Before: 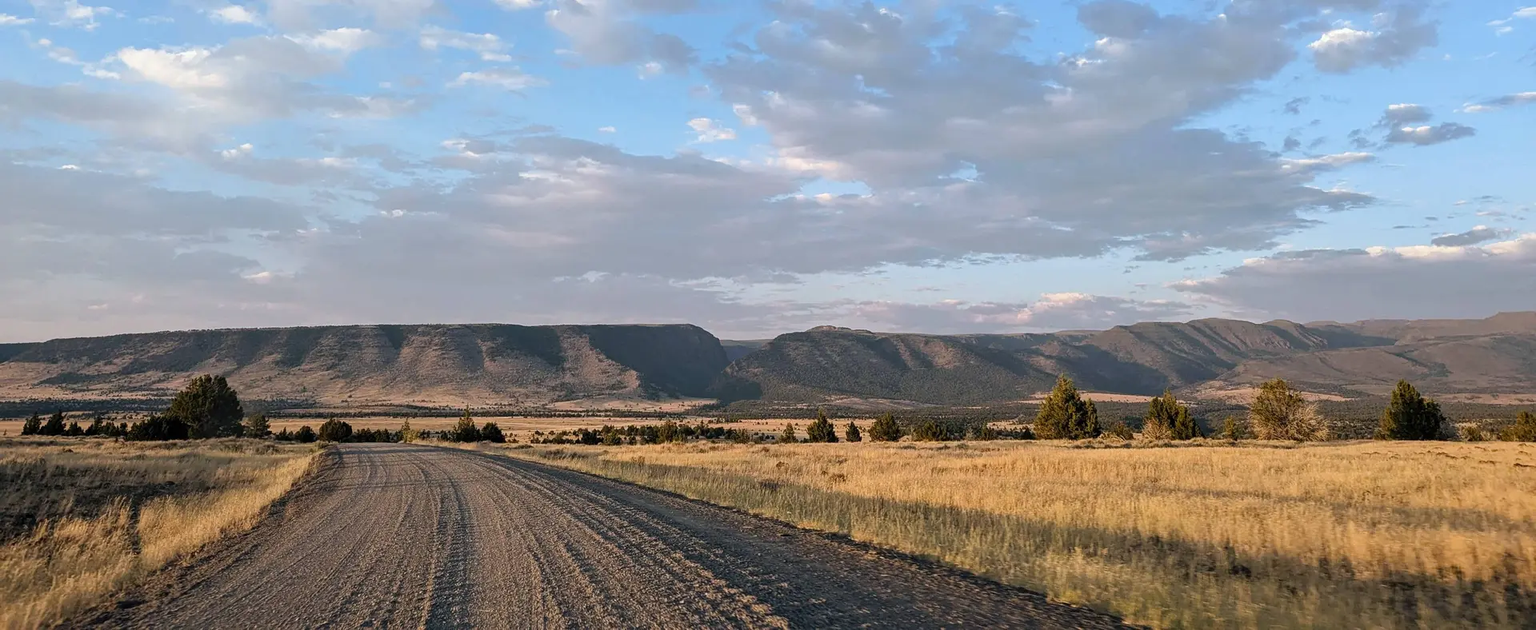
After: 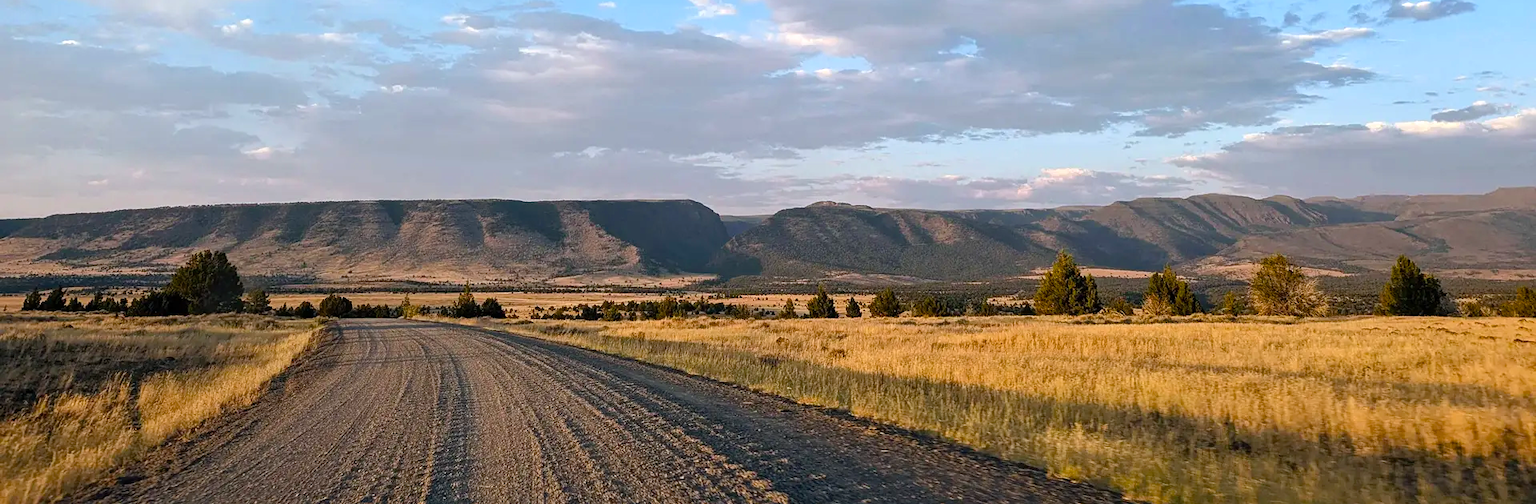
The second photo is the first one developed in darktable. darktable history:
tone equalizer: on, module defaults
crop and rotate: top 19.998%
color balance rgb: linear chroma grading › shadows 16%, perceptual saturation grading › global saturation 8%, perceptual saturation grading › shadows 4%, perceptual brilliance grading › global brilliance 2%, perceptual brilliance grading › highlights 8%, perceptual brilliance grading › shadows -4%, global vibrance 16%, saturation formula JzAzBz (2021)
